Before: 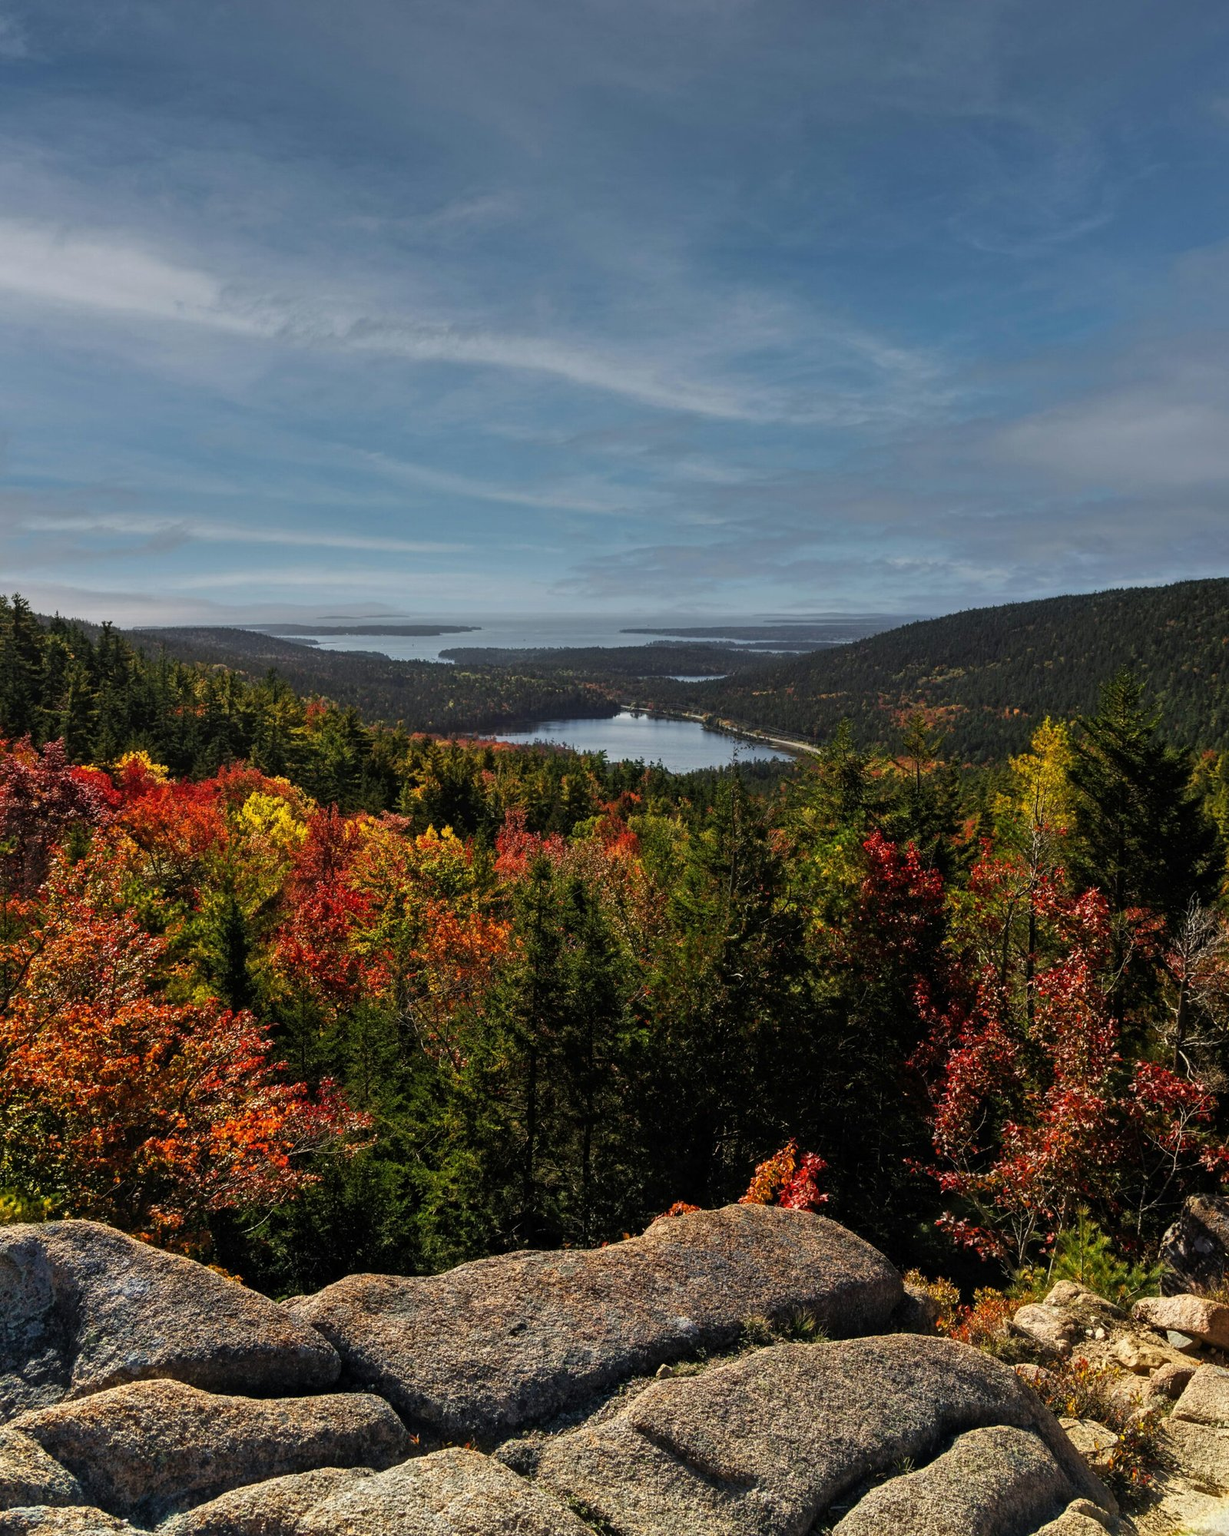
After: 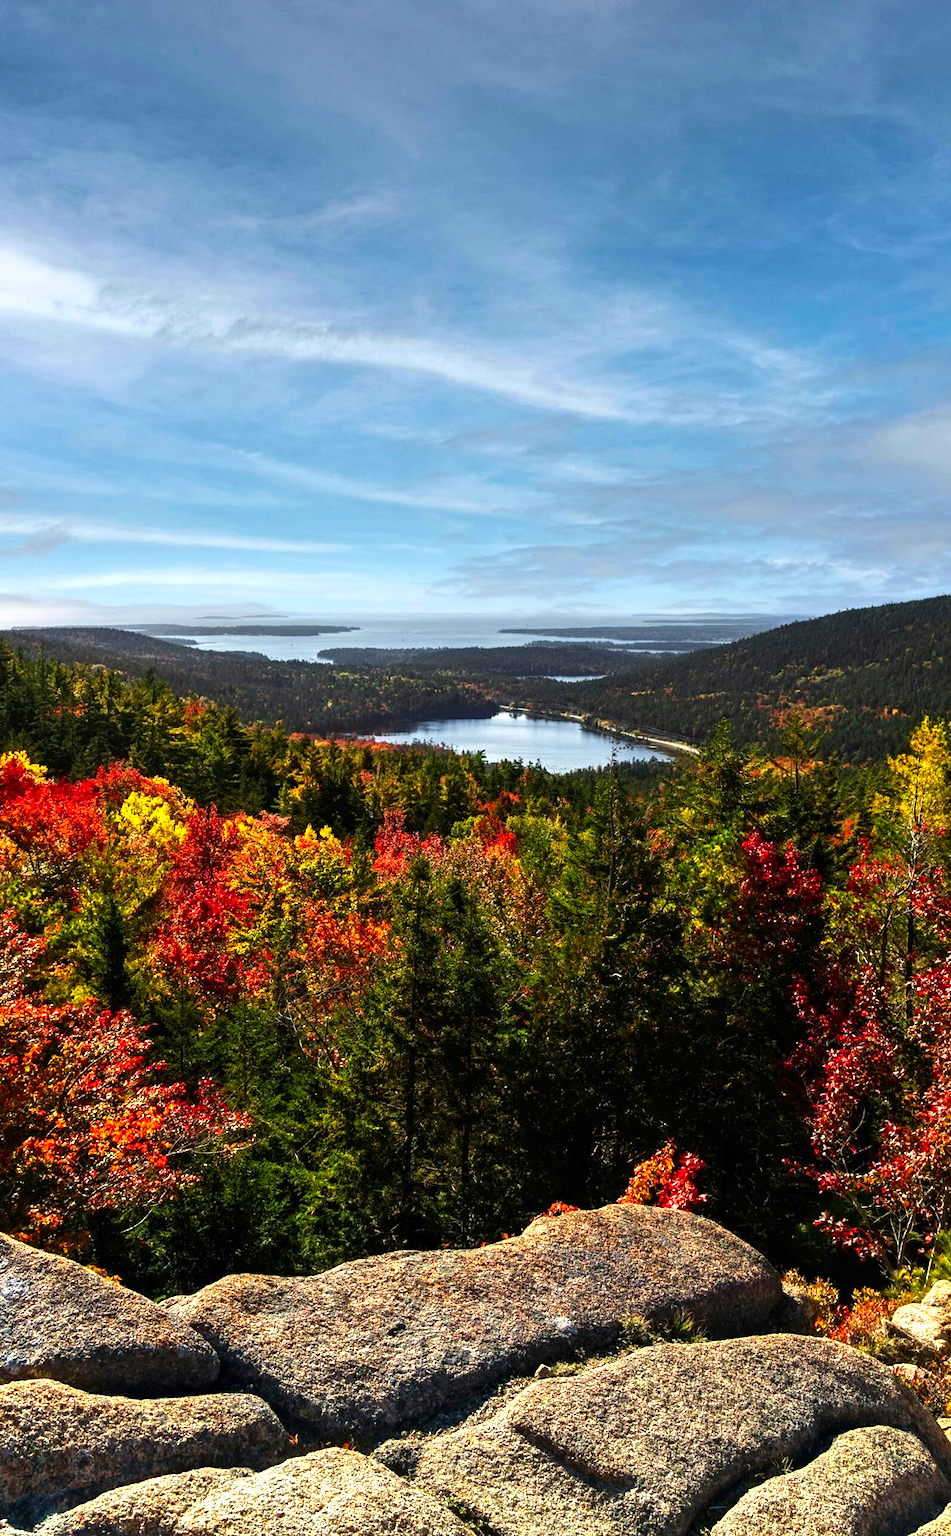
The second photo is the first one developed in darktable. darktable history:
contrast brightness saturation: contrast 0.12, brightness -0.12, saturation 0.2
exposure: black level correction 0, exposure 1.1 EV, compensate exposure bias true, compensate highlight preservation false
crop: left 9.88%, right 12.664%
